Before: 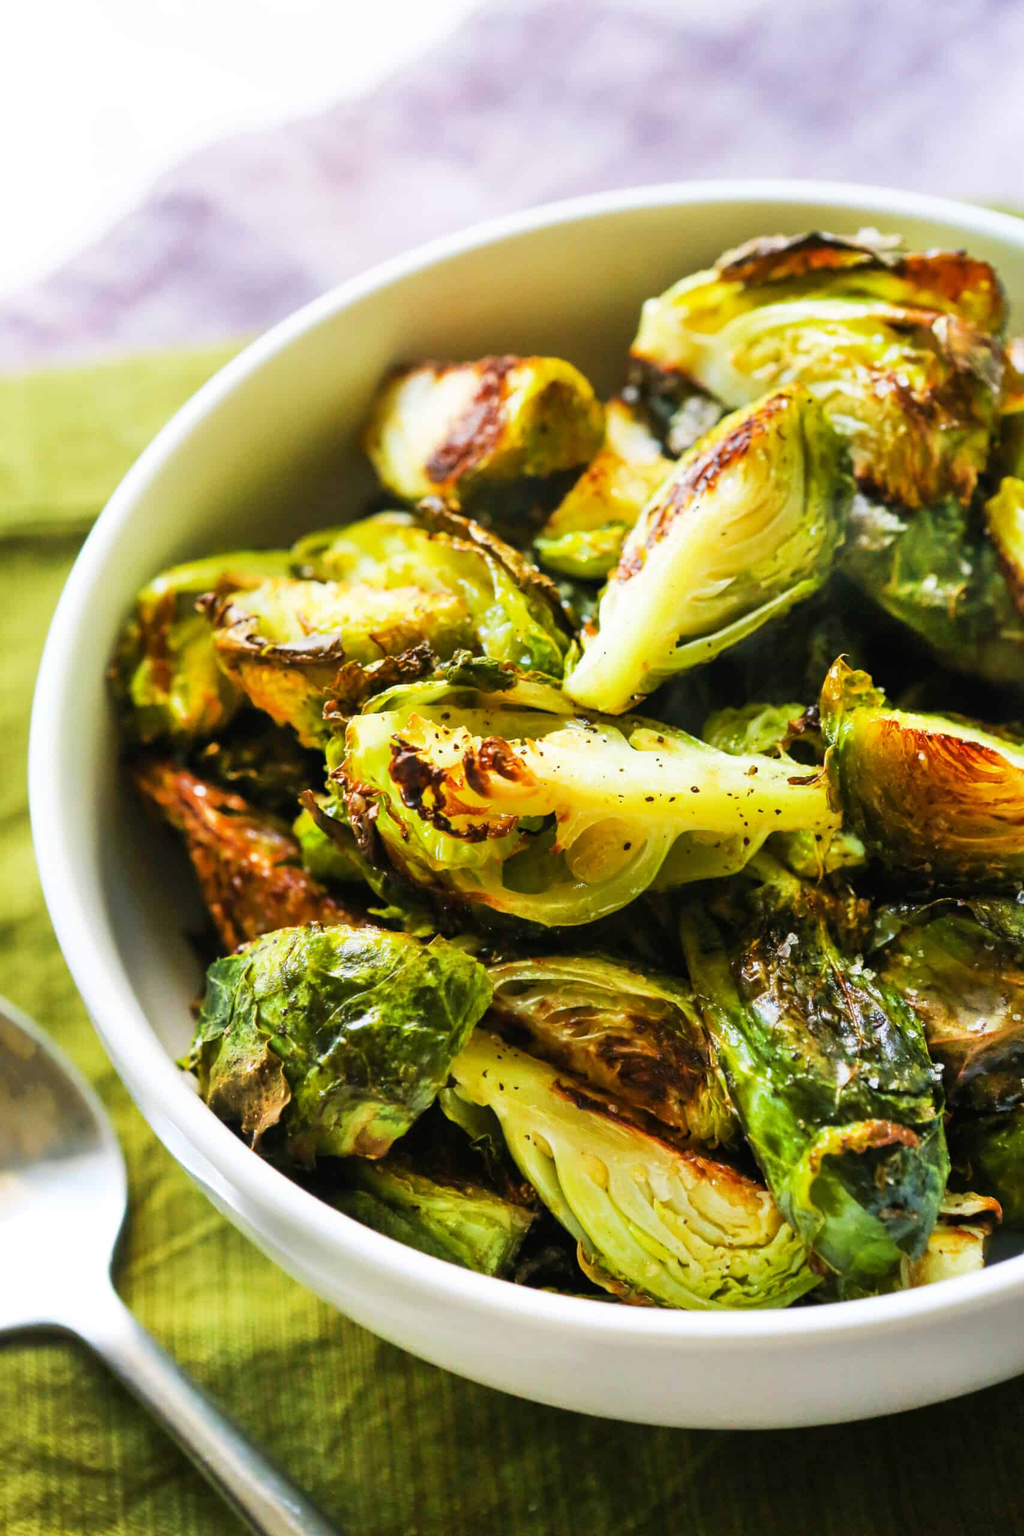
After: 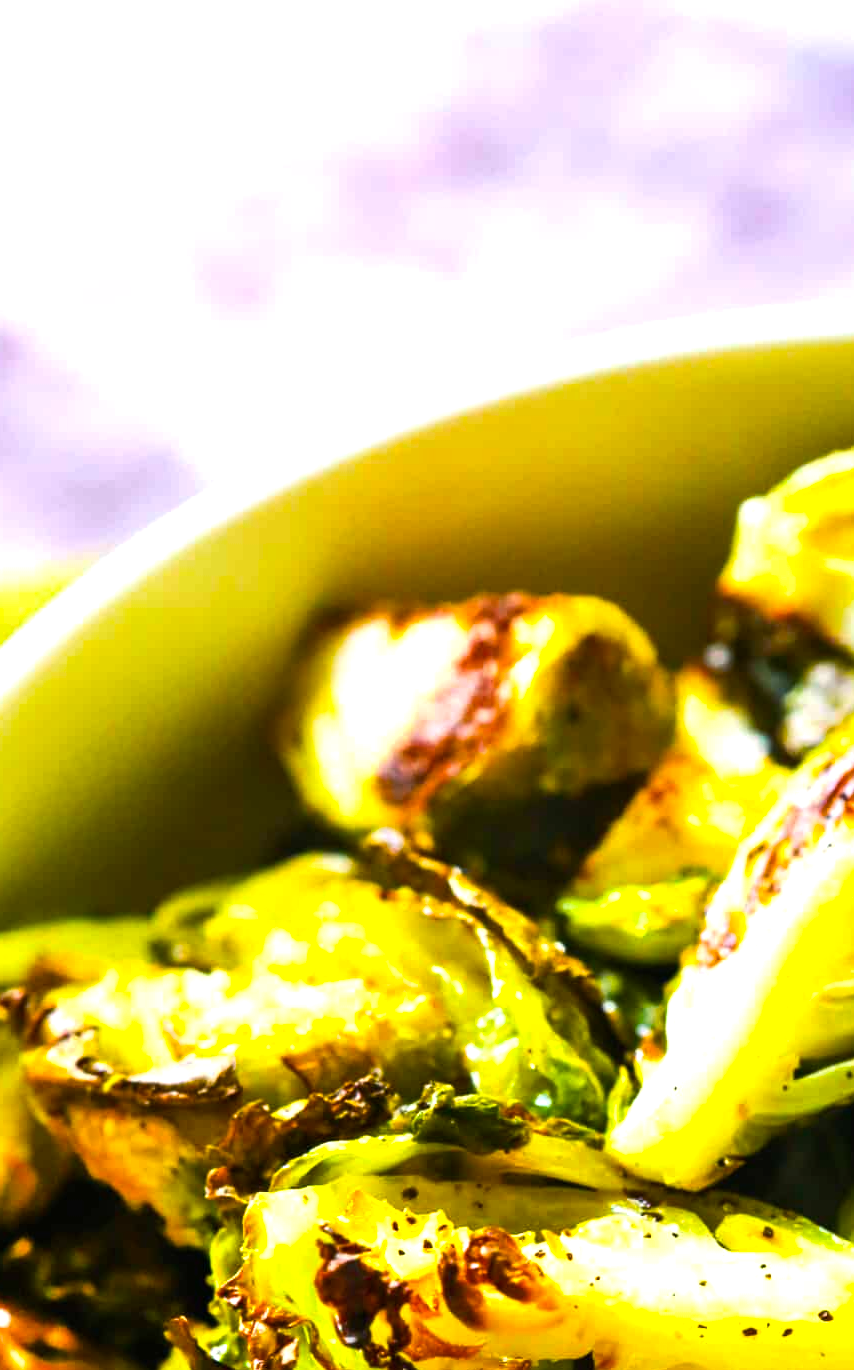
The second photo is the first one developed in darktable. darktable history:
crop: left 19.556%, right 30.401%, bottom 46.458%
color balance rgb: linear chroma grading › global chroma 9%, perceptual saturation grading › global saturation 36%, perceptual brilliance grading › global brilliance 15%, perceptual brilliance grading › shadows -35%, global vibrance 15%
